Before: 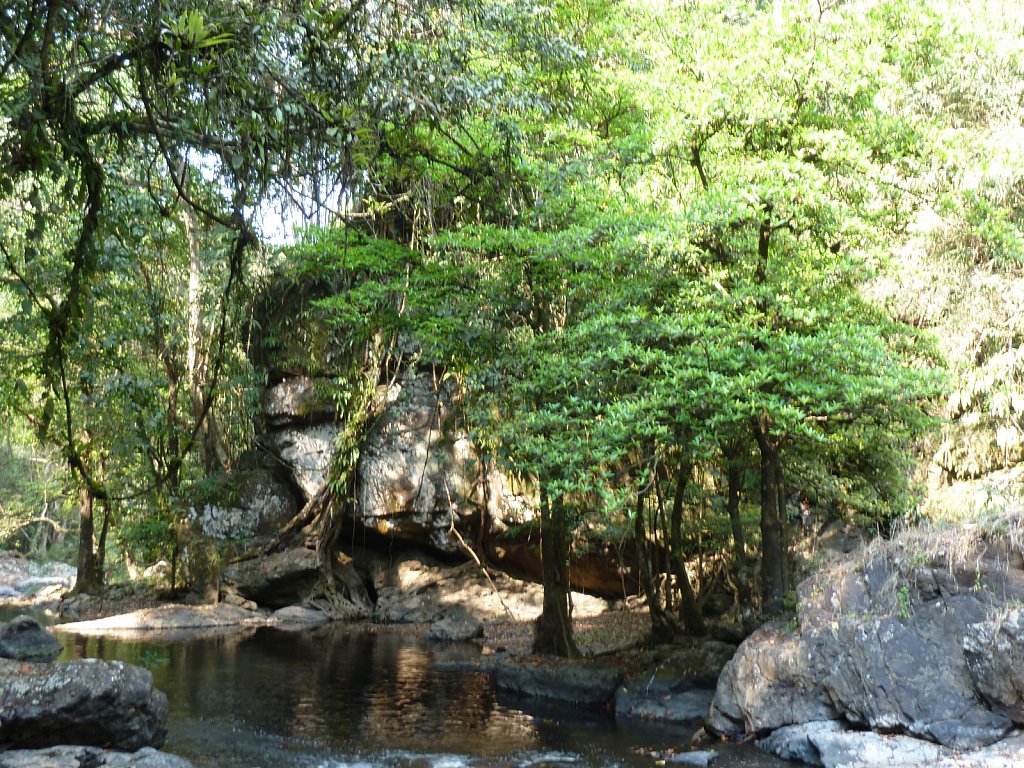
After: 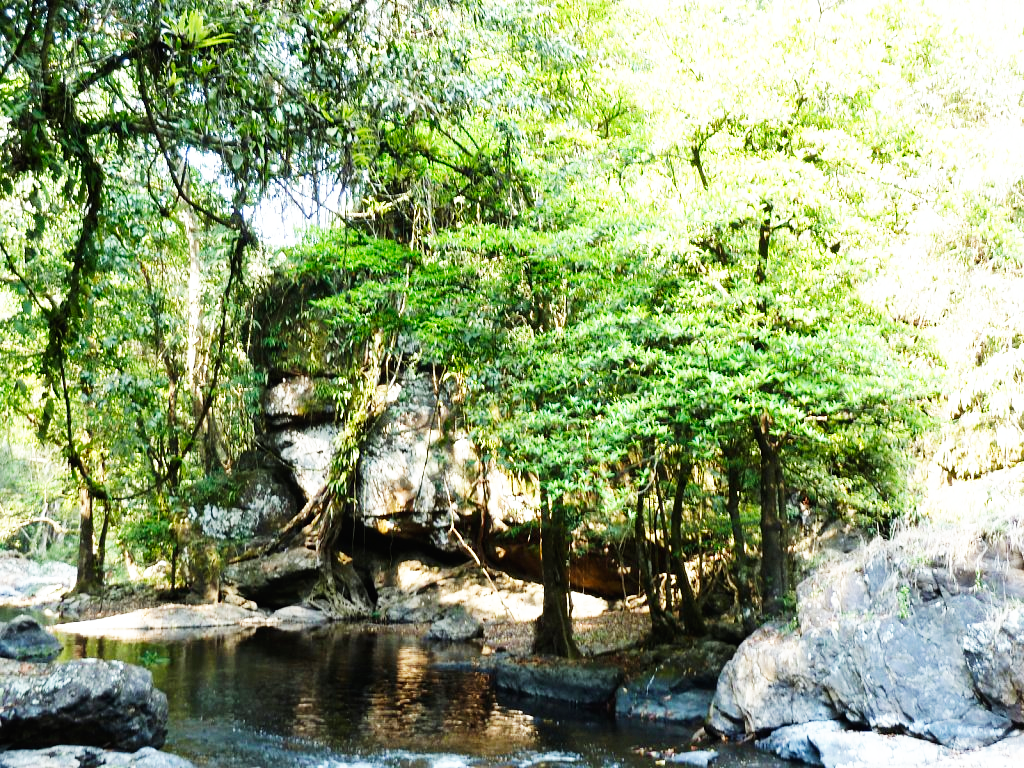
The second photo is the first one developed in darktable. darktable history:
base curve: curves: ch0 [(0, 0) (0.007, 0.004) (0.027, 0.03) (0.046, 0.07) (0.207, 0.54) (0.442, 0.872) (0.673, 0.972) (1, 1)], preserve colors none
white balance: red 0.978, blue 0.999
